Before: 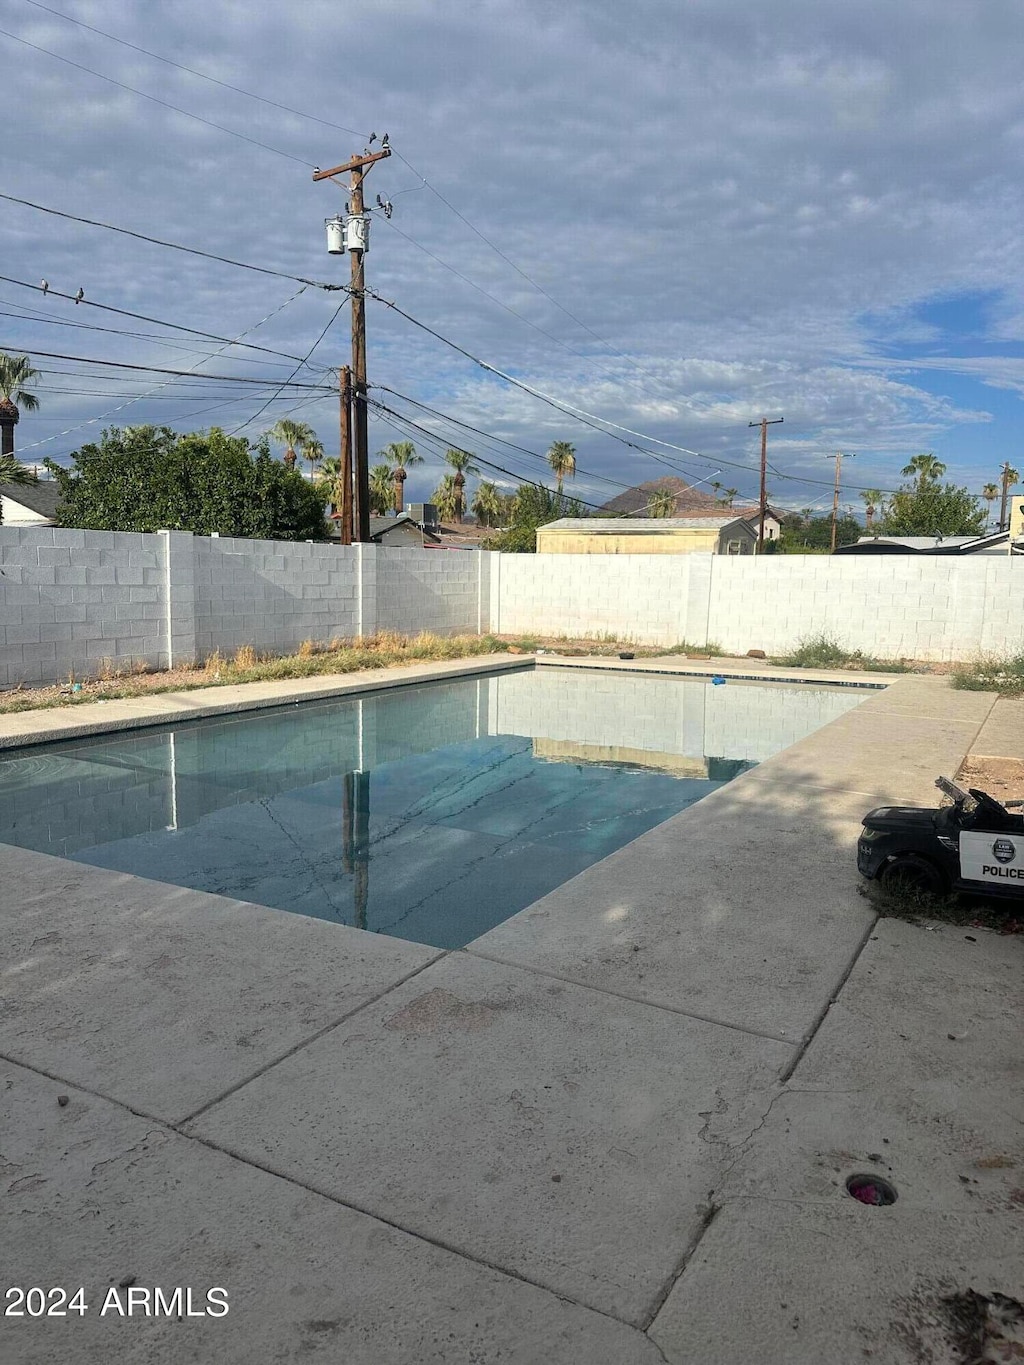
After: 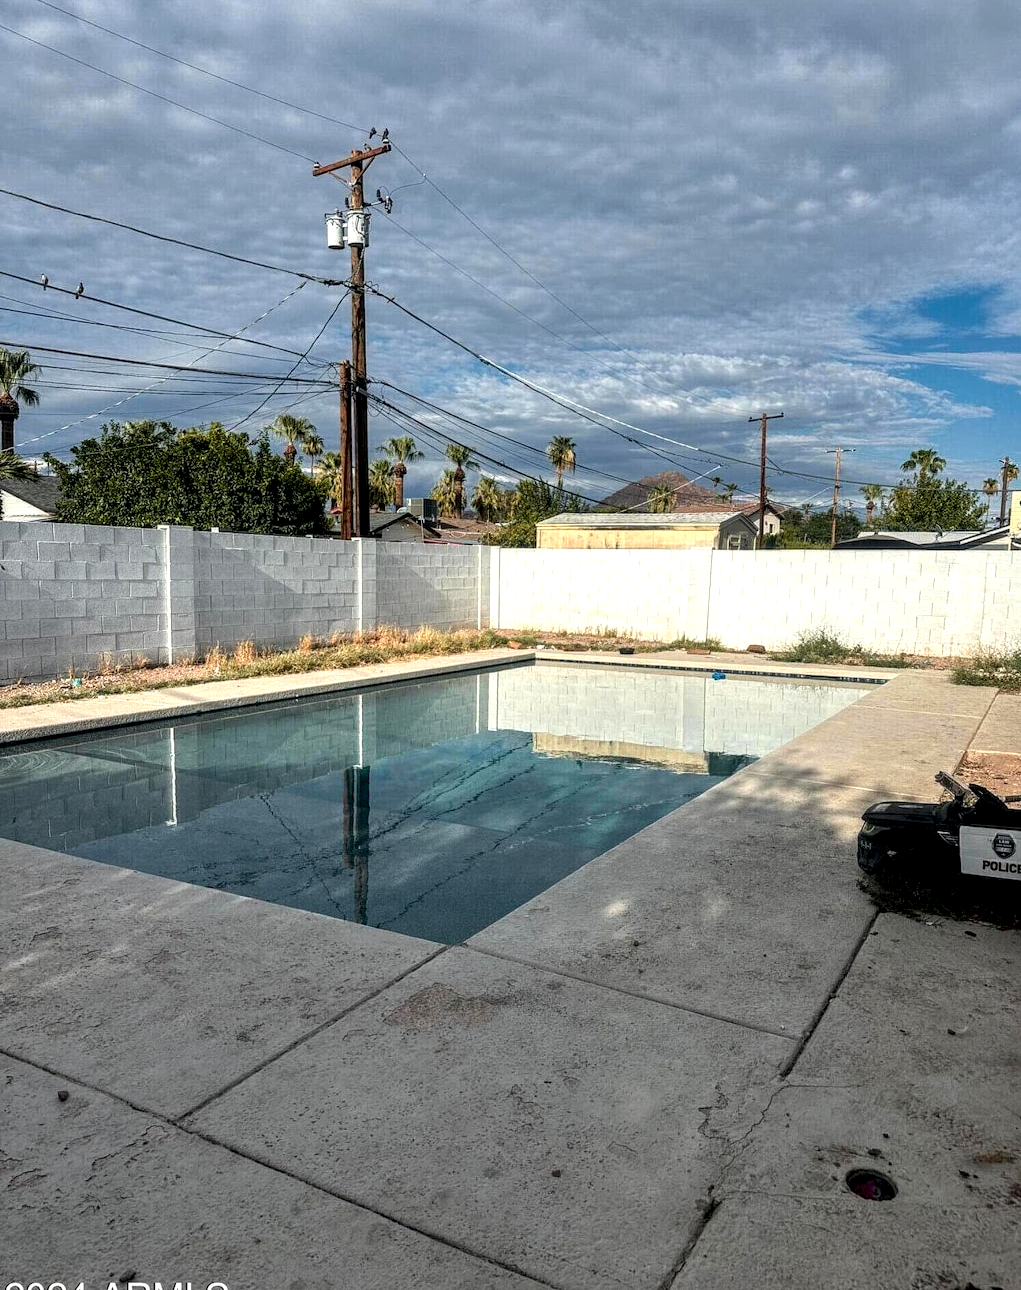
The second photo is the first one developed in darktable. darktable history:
color zones: curves: ch1 [(0.235, 0.558) (0.75, 0.5)]; ch2 [(0.25, 0.462) (0.749, 0.457)], mix 30.08%
local contrast: highlights 21%, shadows 71%, detail 170%
crop: top 0.409%, right 0.263%, bottom 5.027%
